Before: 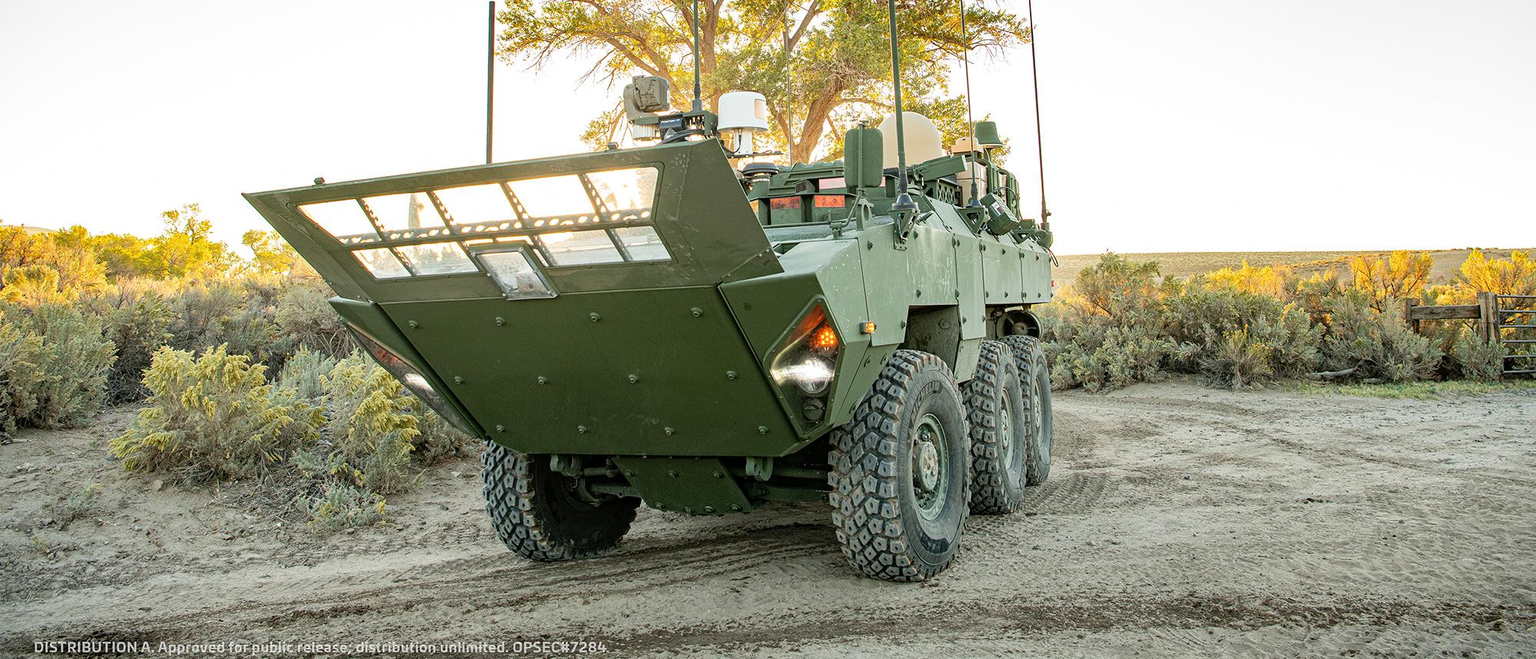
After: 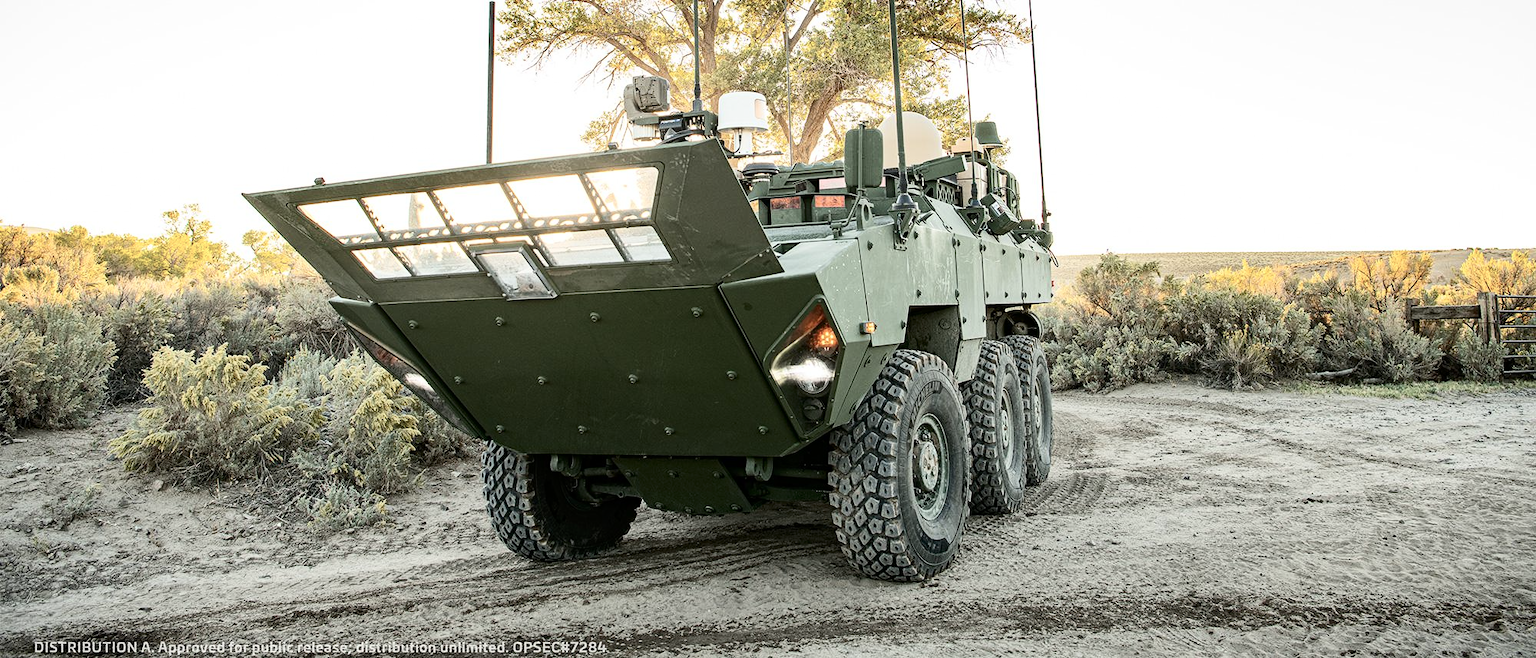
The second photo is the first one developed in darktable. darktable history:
haze removal: adaptive false
contrast brightness saturation: contrast 0.251, saturation -0.315
